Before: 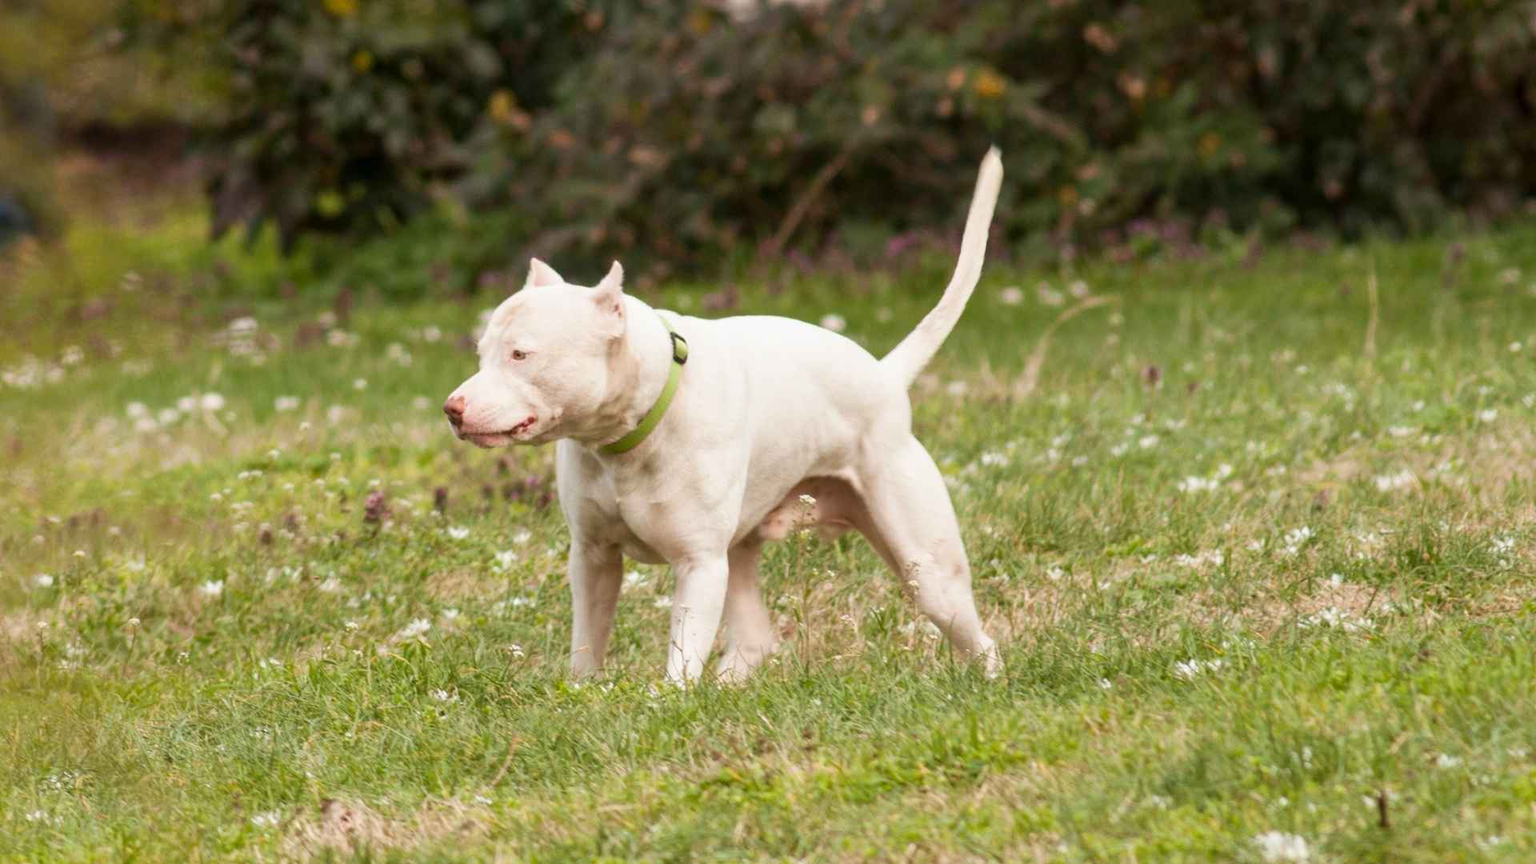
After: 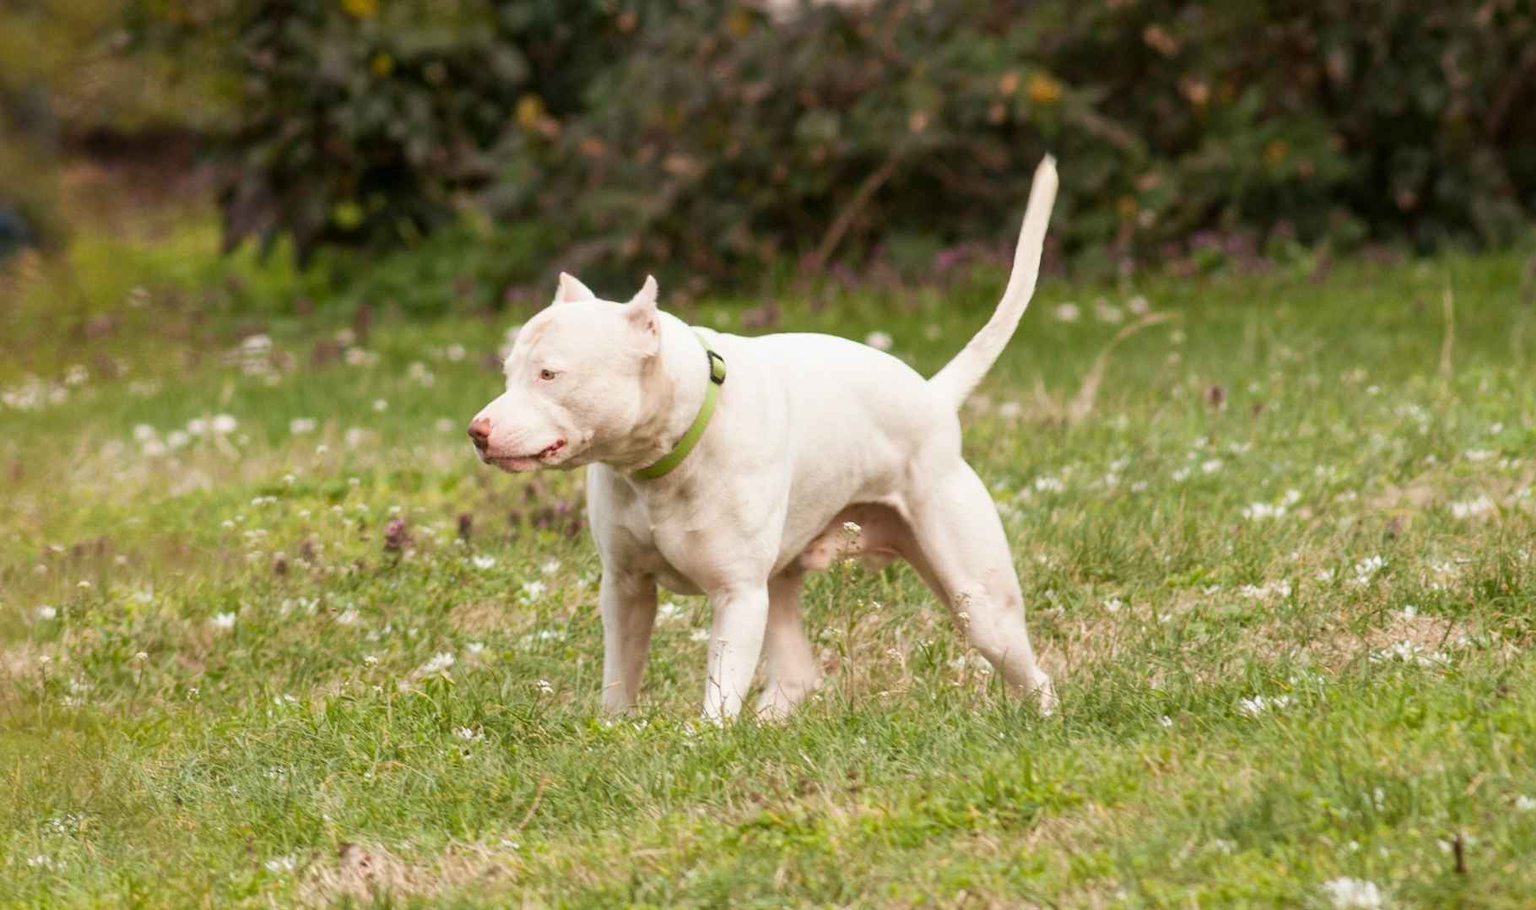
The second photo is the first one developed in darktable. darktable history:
crop and rotate: left 0%, right 5.175%
